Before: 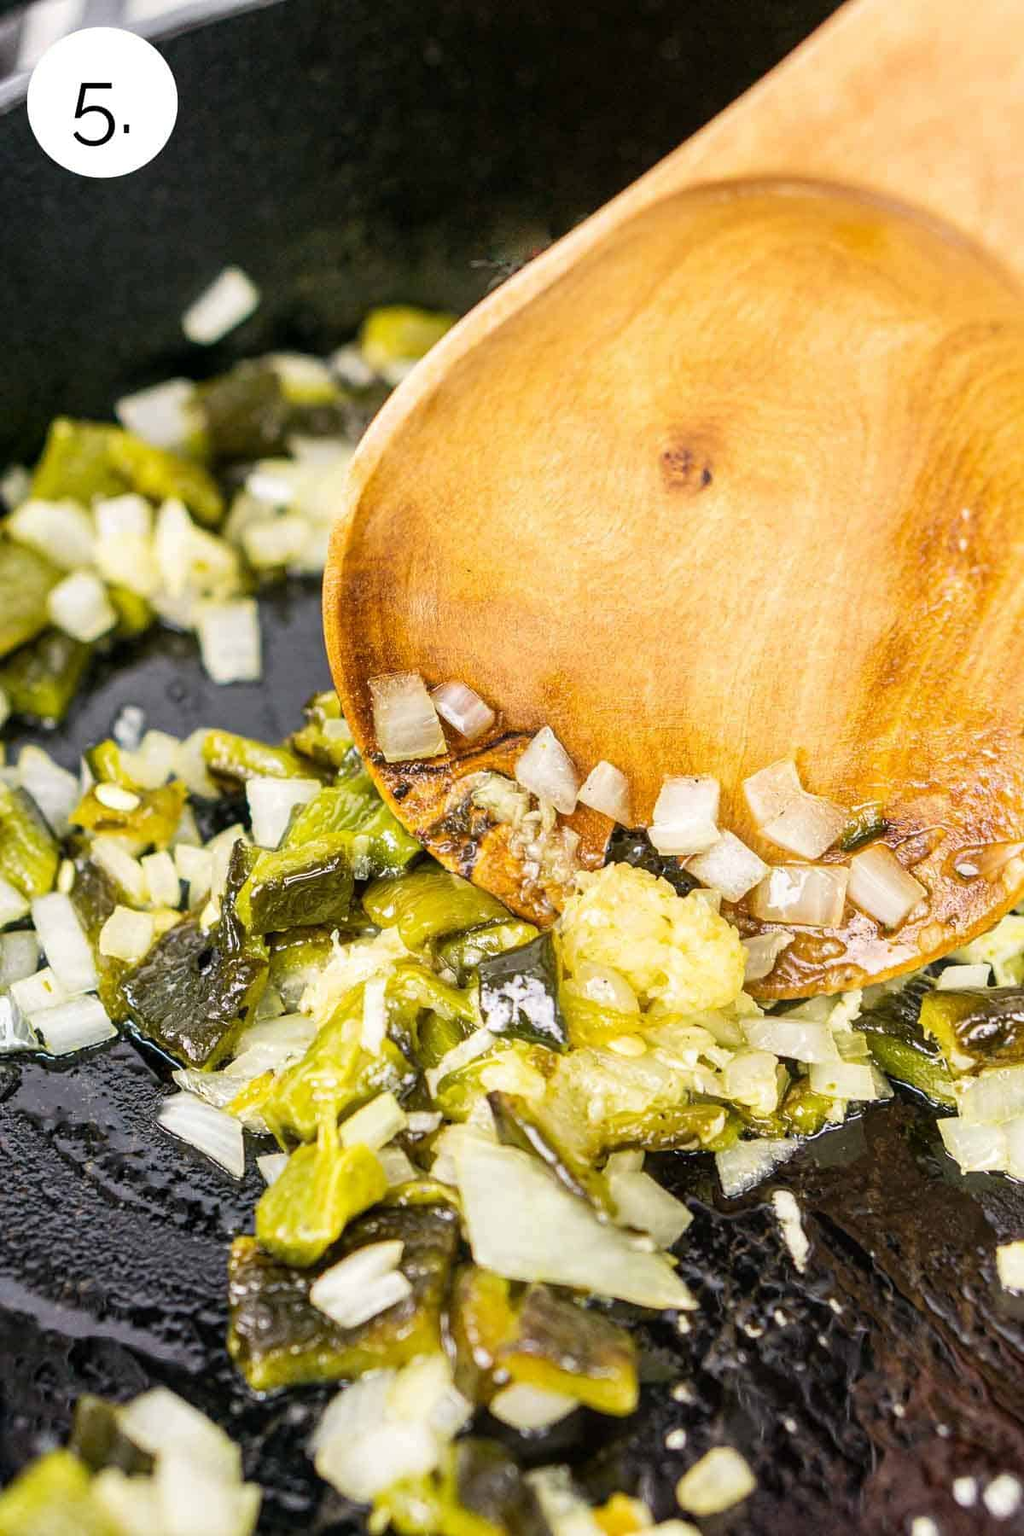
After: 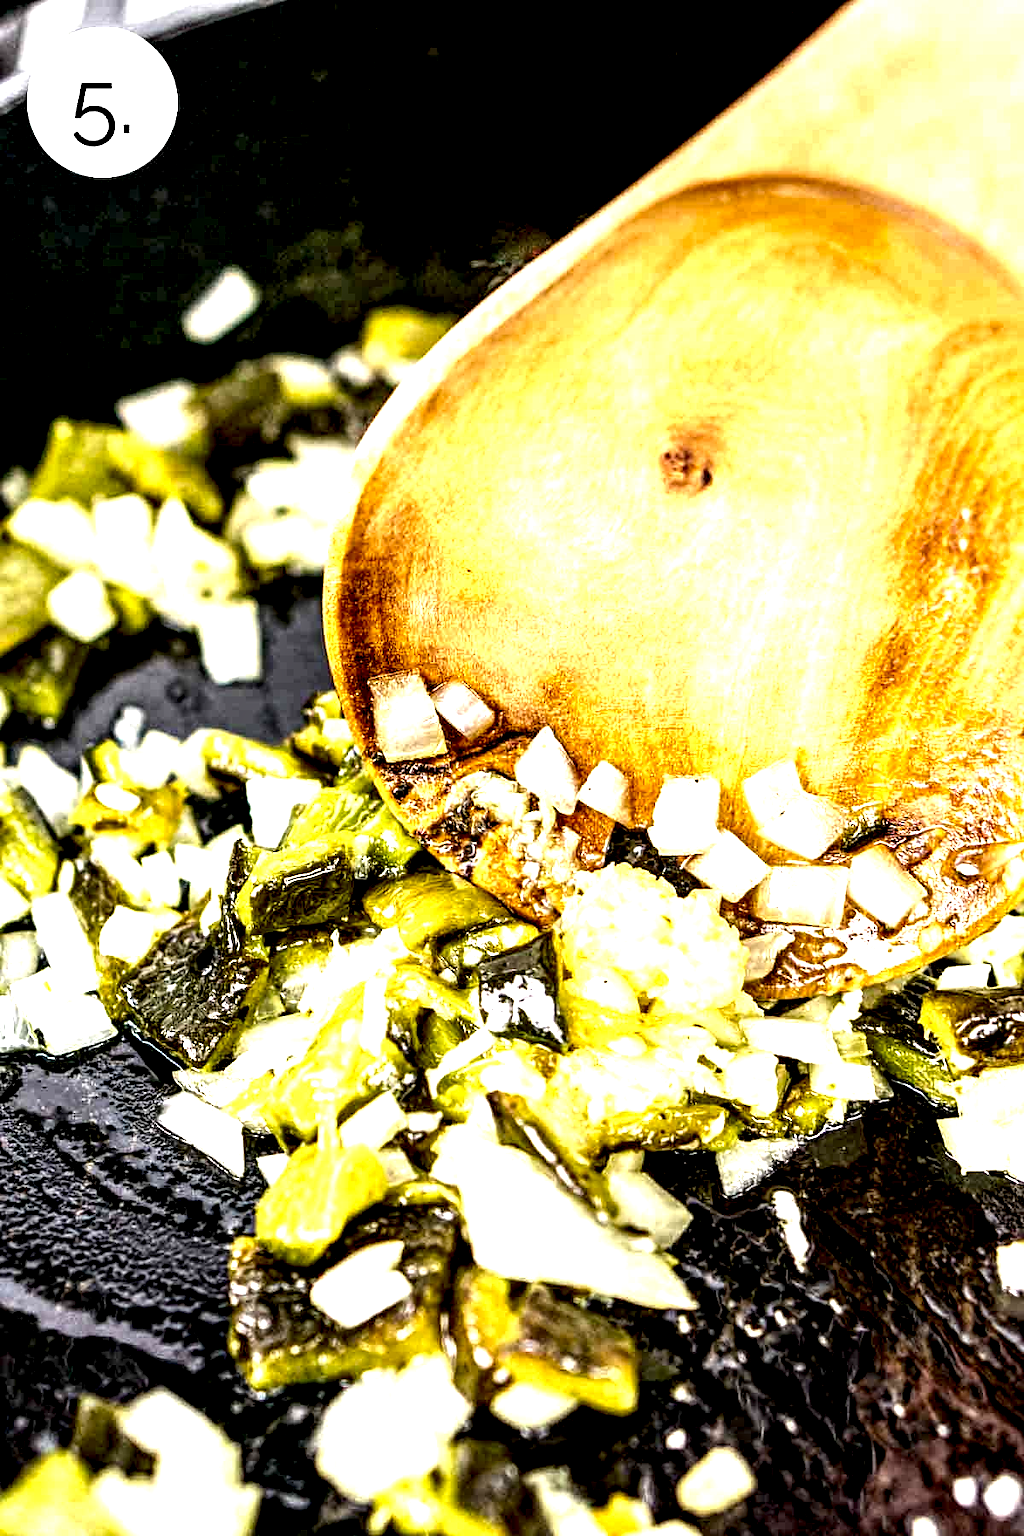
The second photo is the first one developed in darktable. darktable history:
local contrast: shadows 185%, detail 225%
exposure: black level correction 0.008, exposure 0.979 EV, compensate highlight preservation false
